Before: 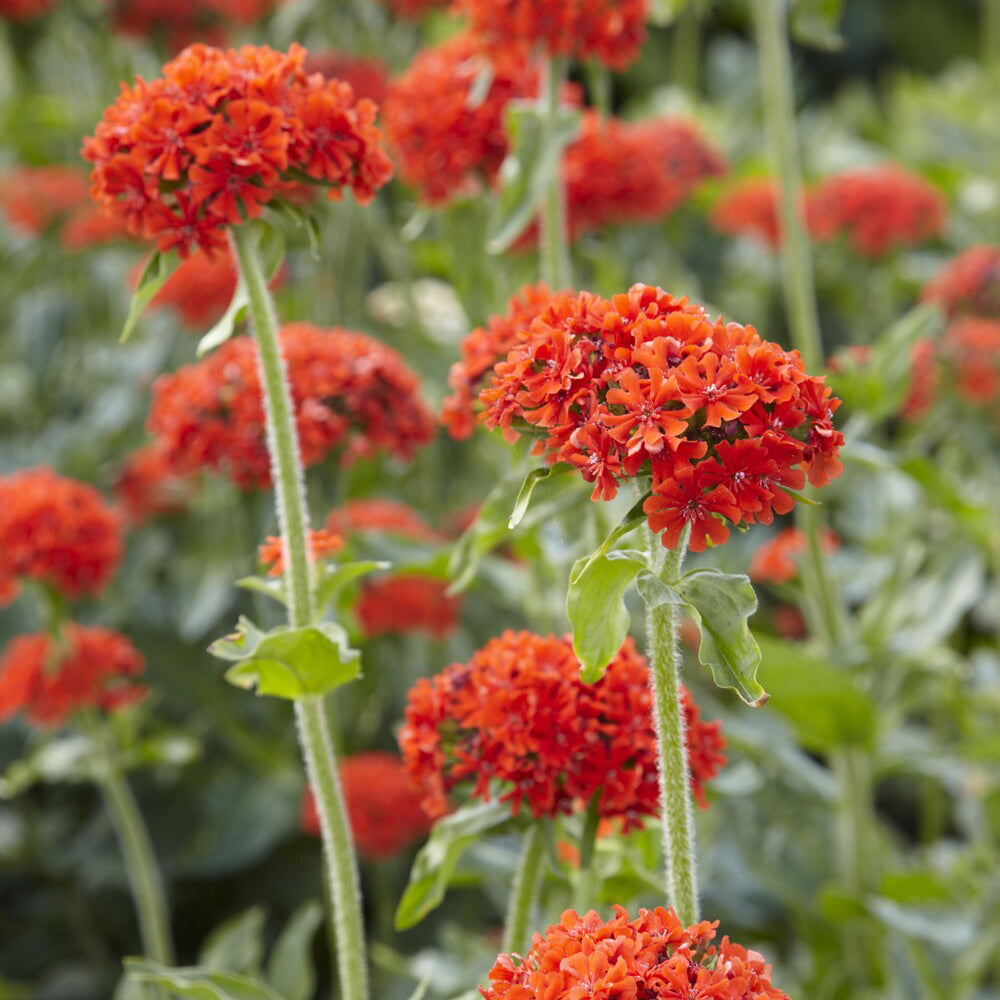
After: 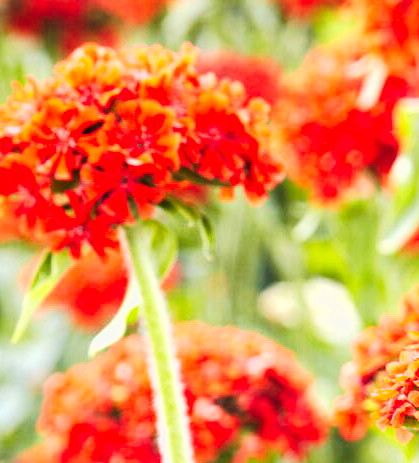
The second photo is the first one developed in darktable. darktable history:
white balance: emerald 1
base curve: curves: ch0 [(0, 0) (0.036, 0.025) (0.121, 0.166) (0.206, 0.329) (0.605, 0.79) (1, 1)], preserve colors none
crop and rotate: left 10.817%, top 0.062%, right 47.194%, bottom 53.626%
tone curve: curves: ch0 [(0, 0) (0.55, 0.716) (0.841, 0.969)]
